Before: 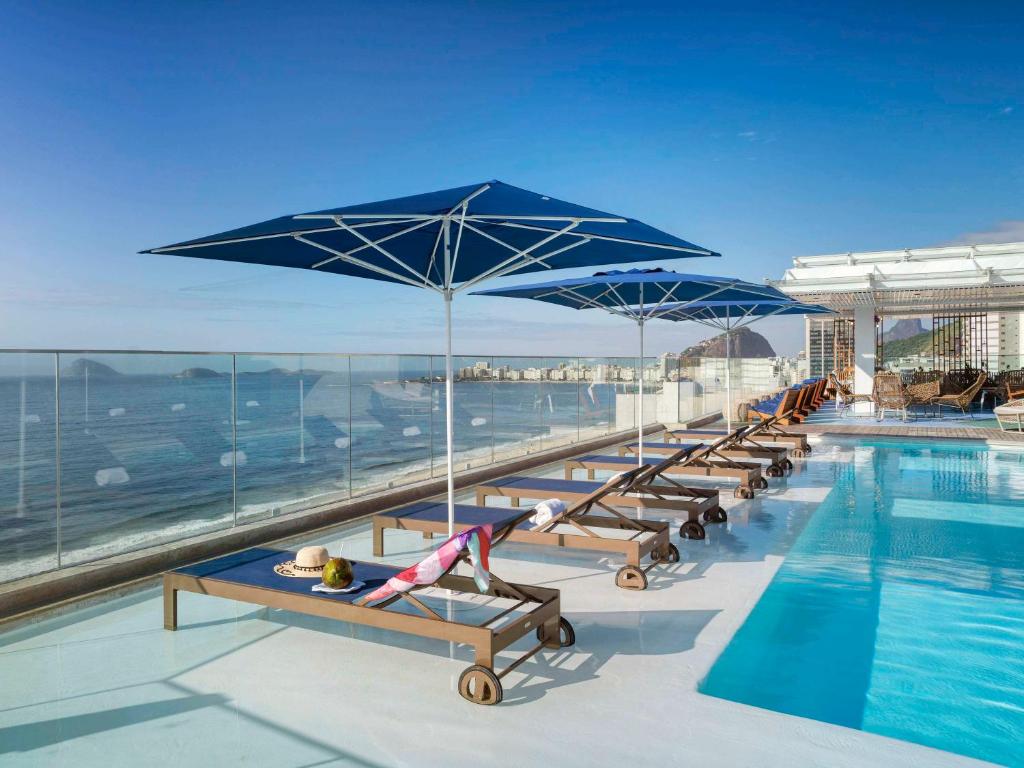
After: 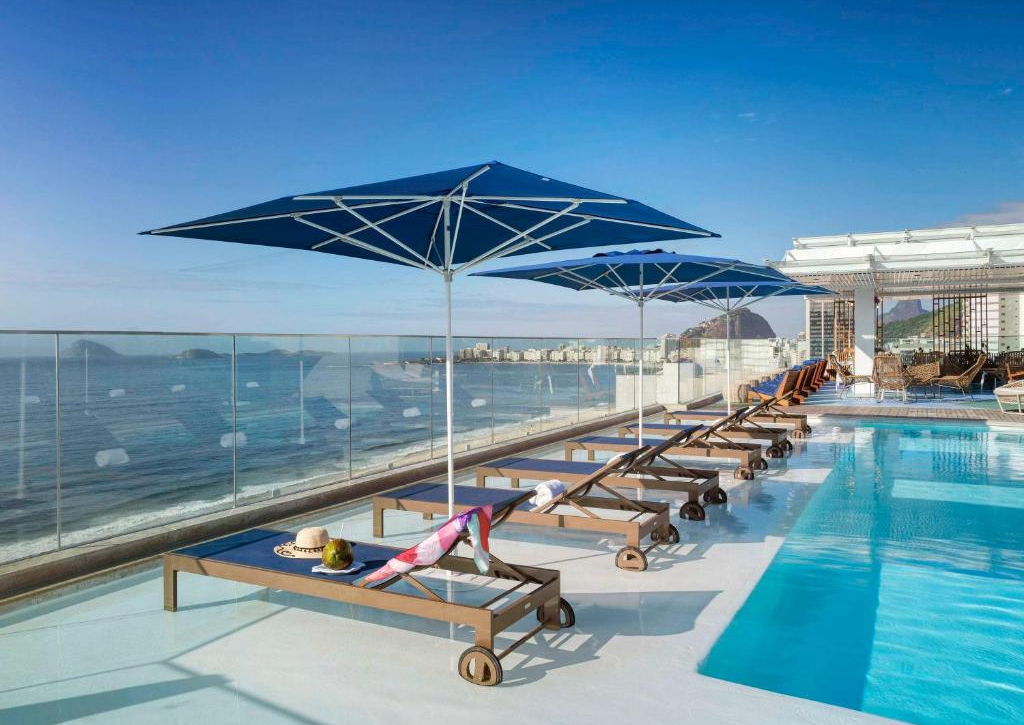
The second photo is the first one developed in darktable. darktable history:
tone equalizer: on, module defaults
crop and rotate: top 2.479%, bottom 3.018%
